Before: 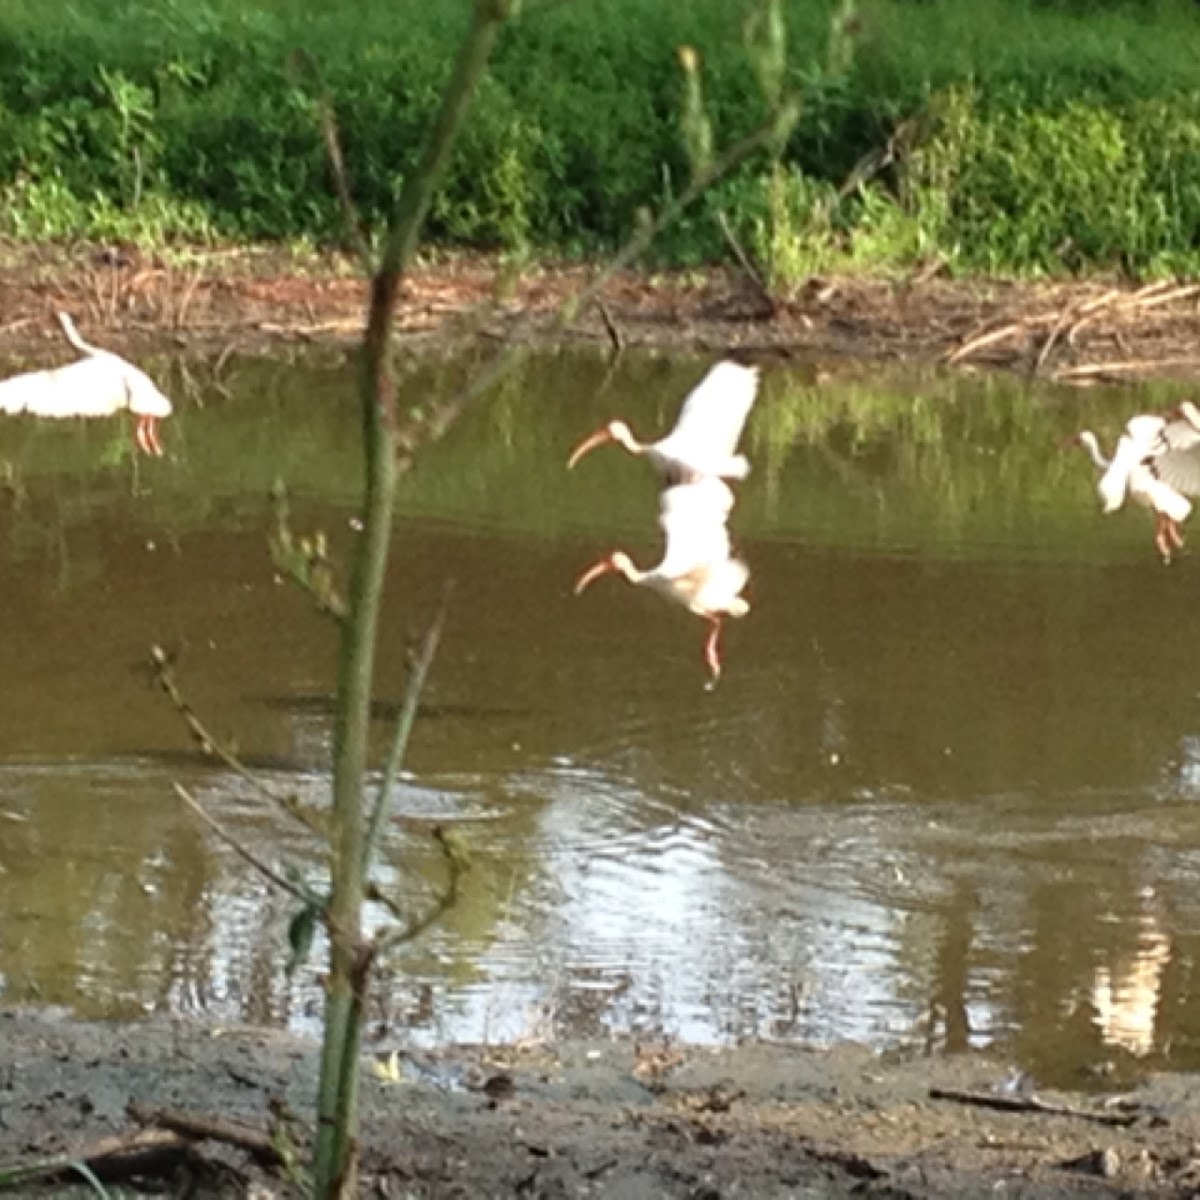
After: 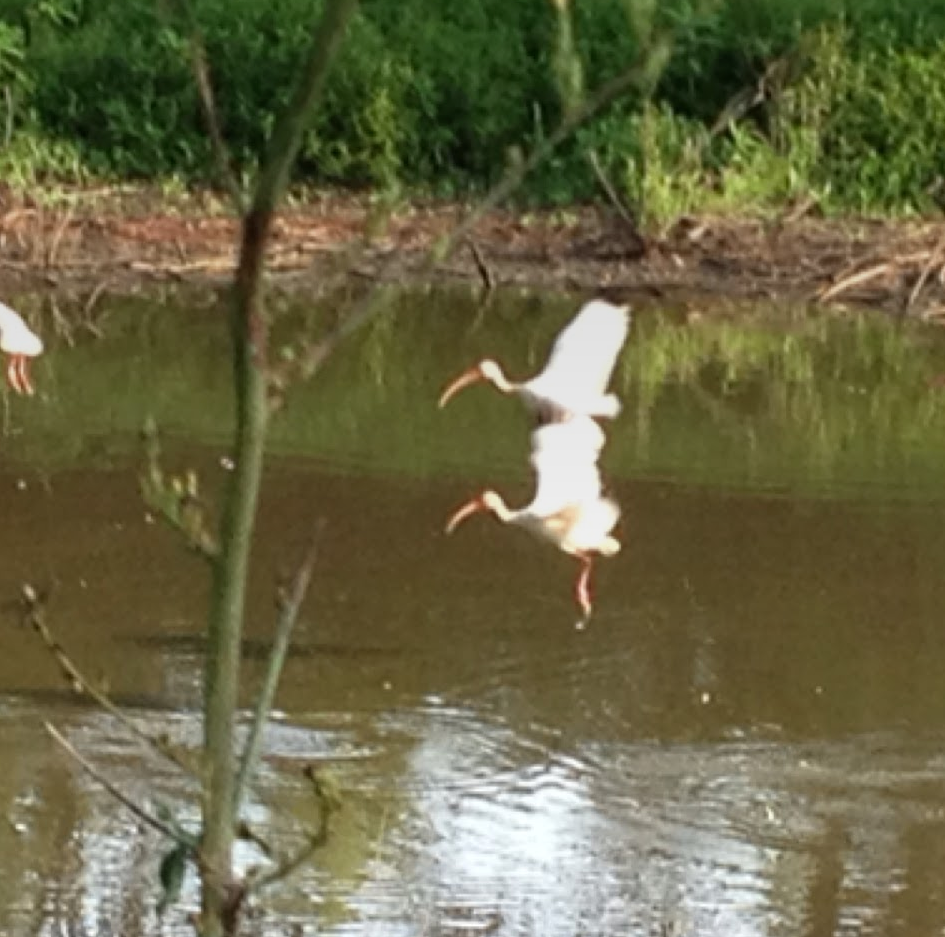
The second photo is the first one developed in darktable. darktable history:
graduated density: on, module defaults
crop and rotate: left 10.77%, top 5.1%, right 10.41%, bottom 16.76%
